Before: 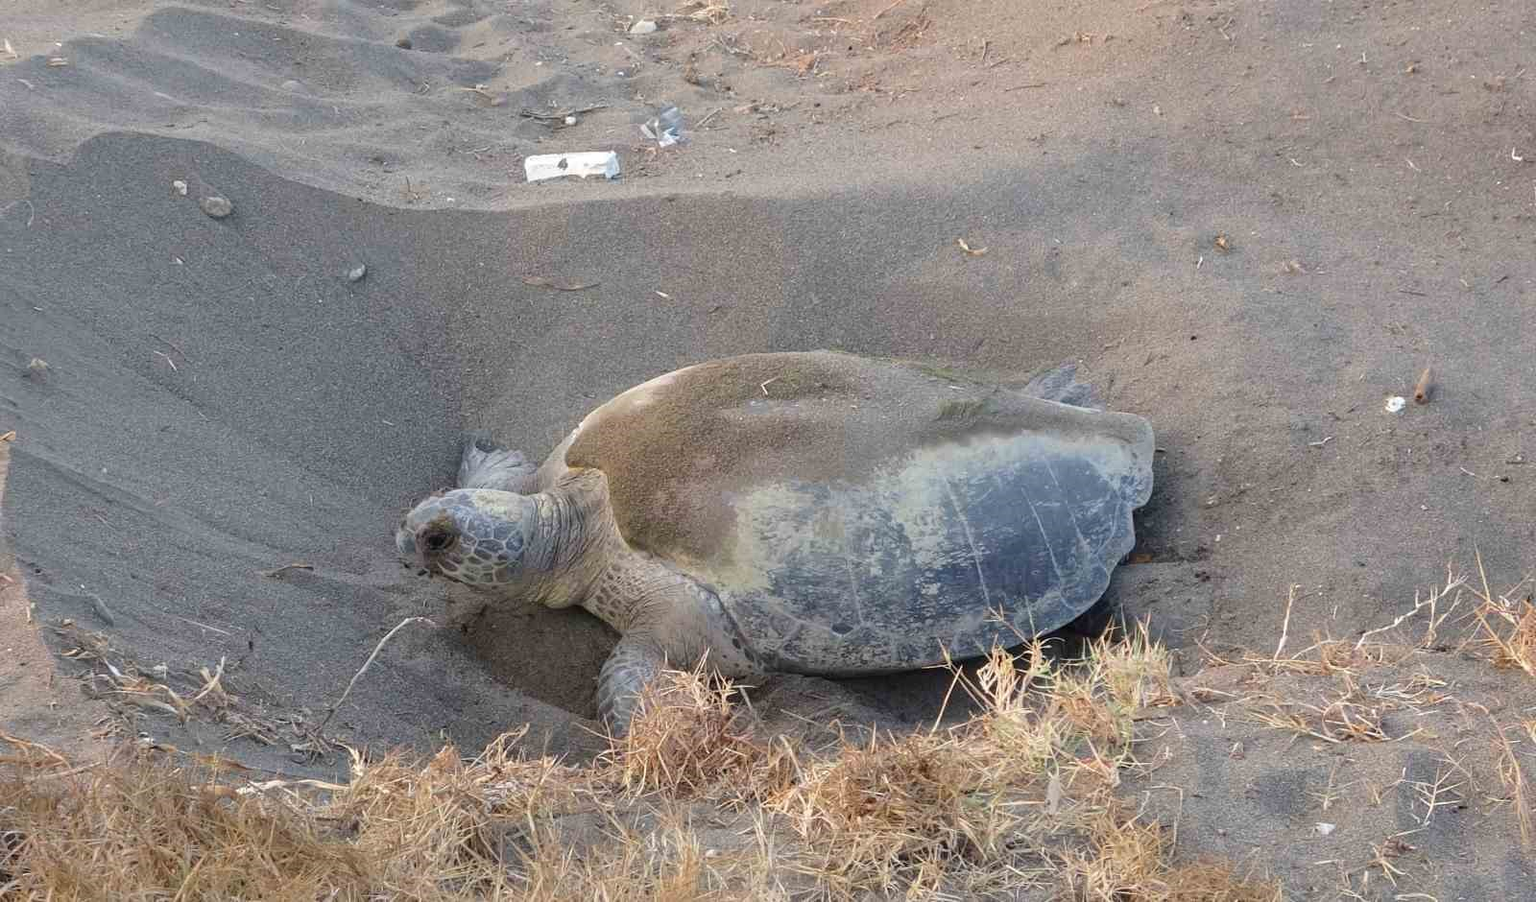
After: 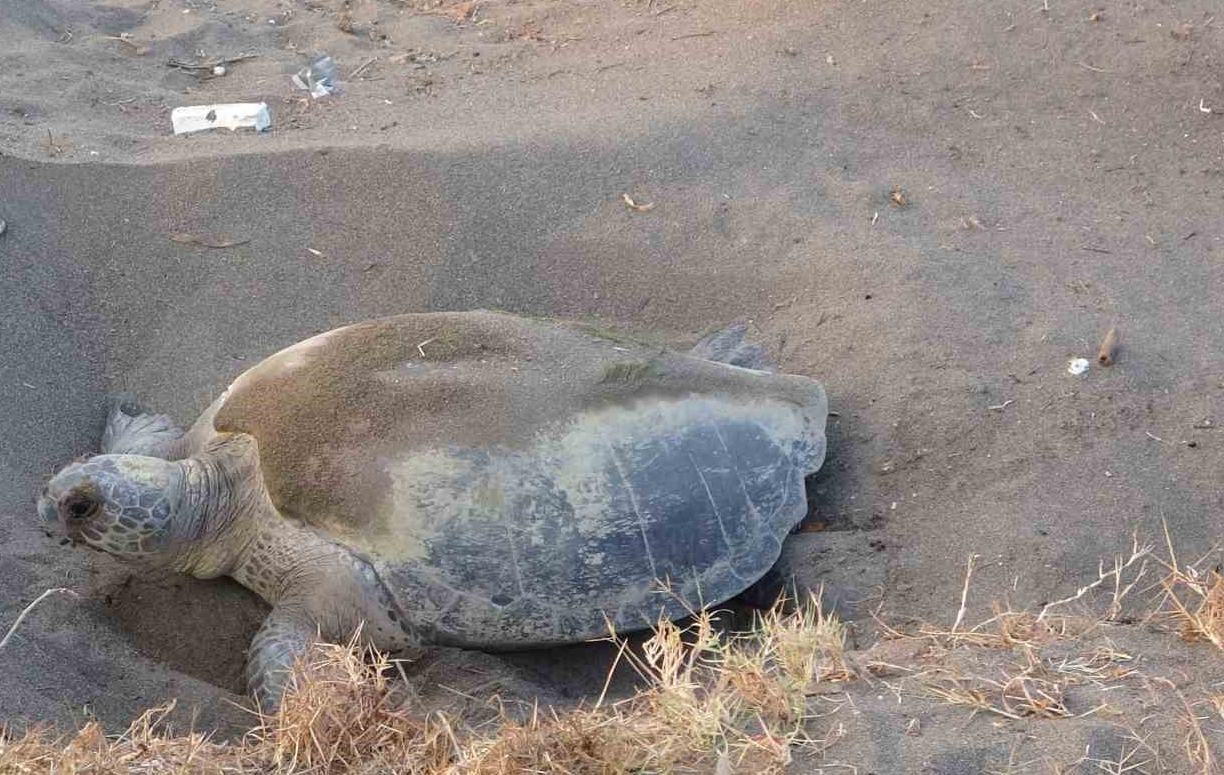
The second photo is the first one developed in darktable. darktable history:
crop: left 23.456%, top 5.901%, bottom 11.568%
